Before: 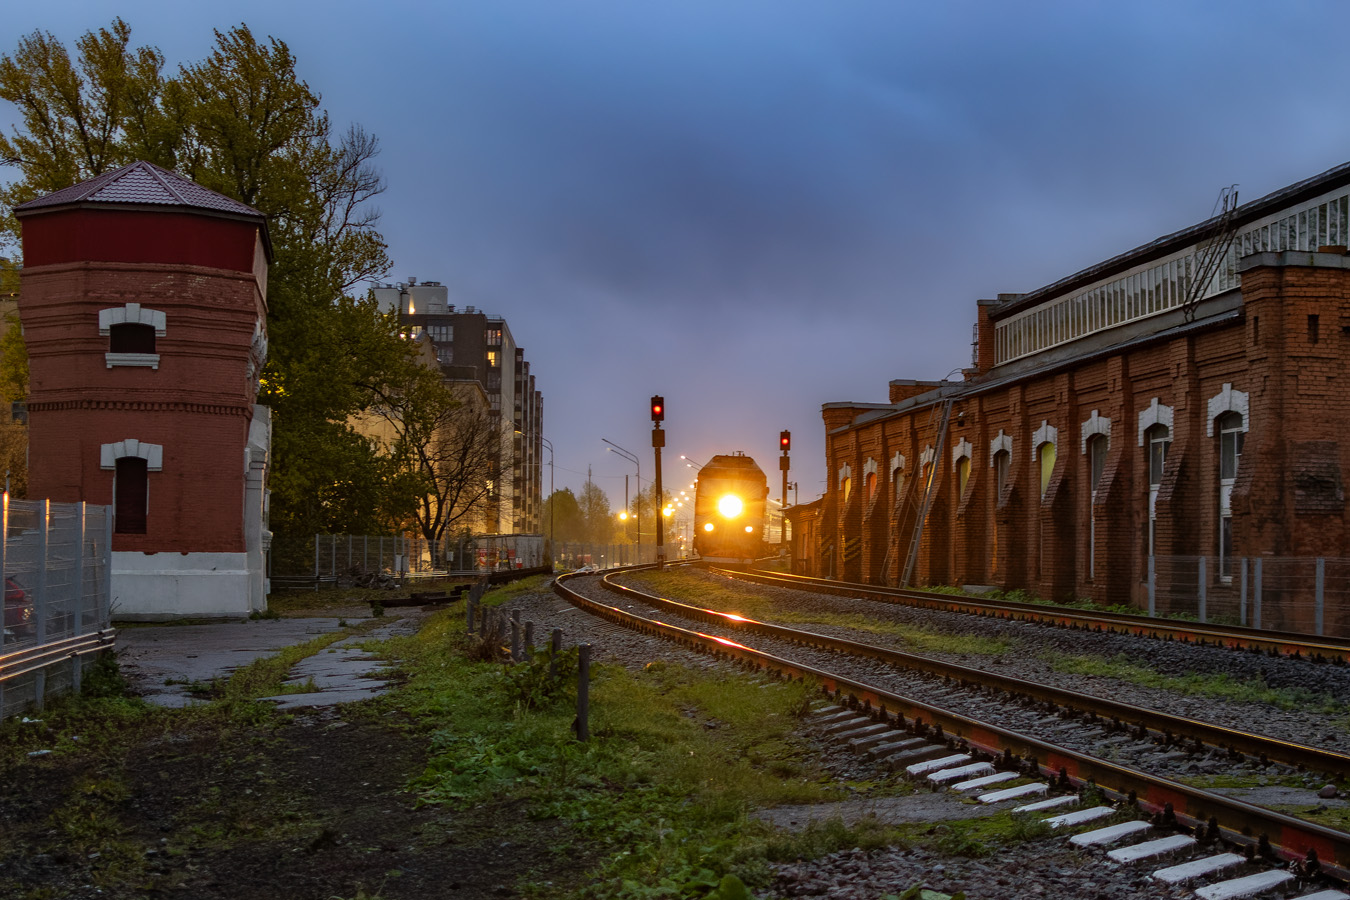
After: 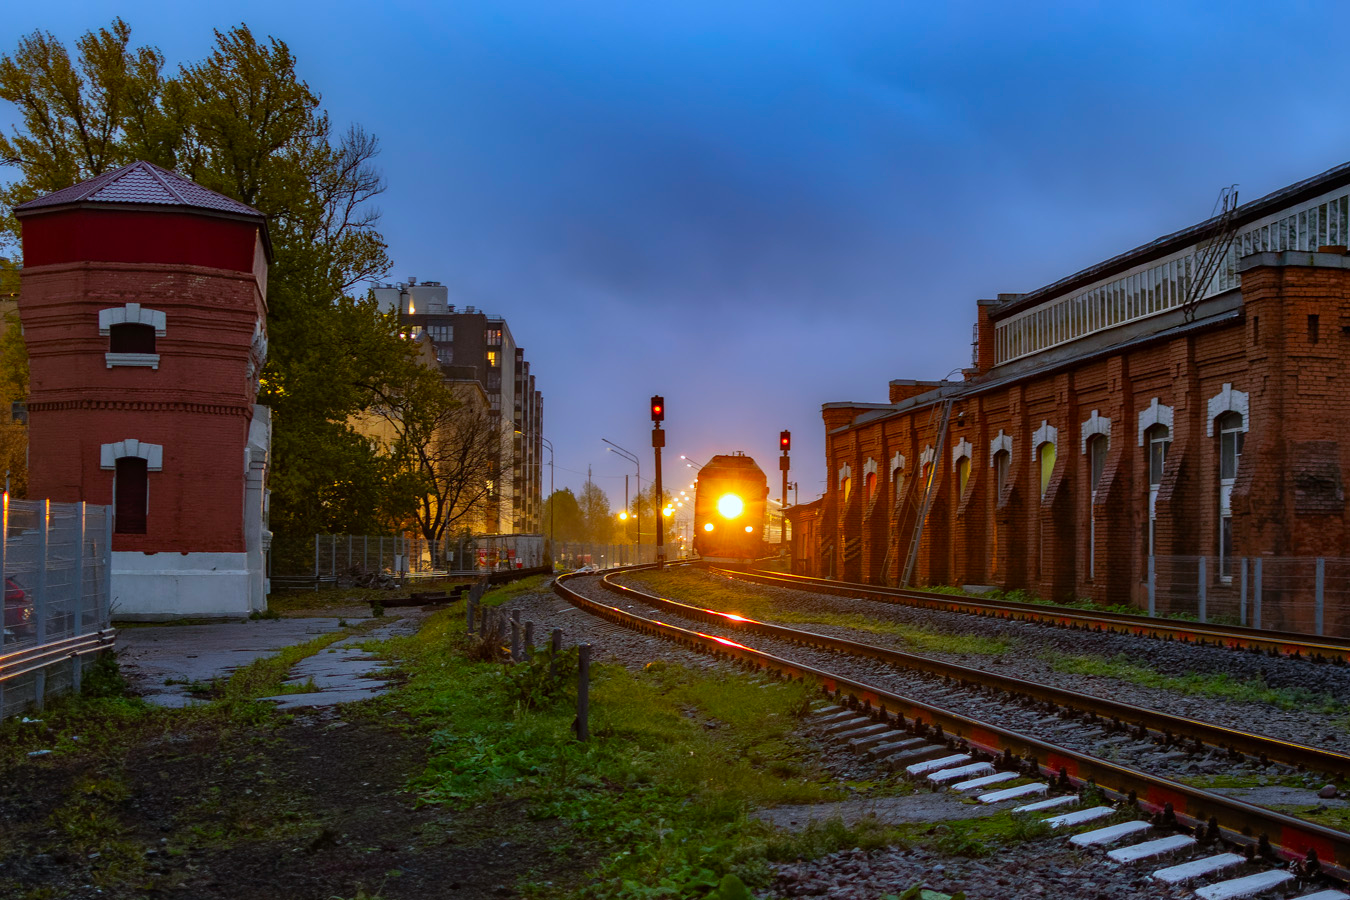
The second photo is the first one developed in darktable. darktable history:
white balance: red 0.954, blue 1.079
contrast brightness saturation: saturation 0.18
